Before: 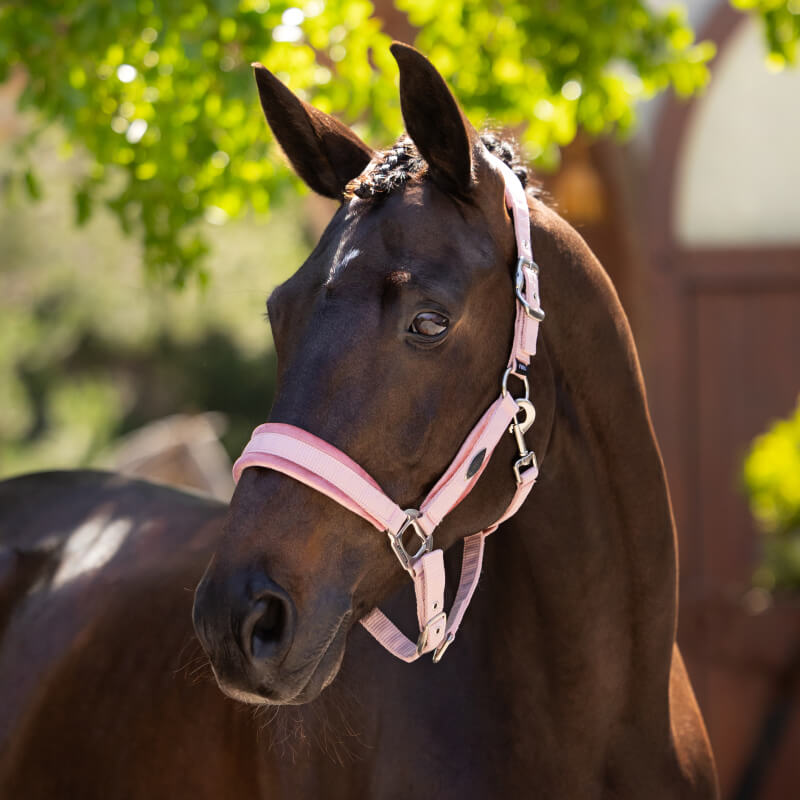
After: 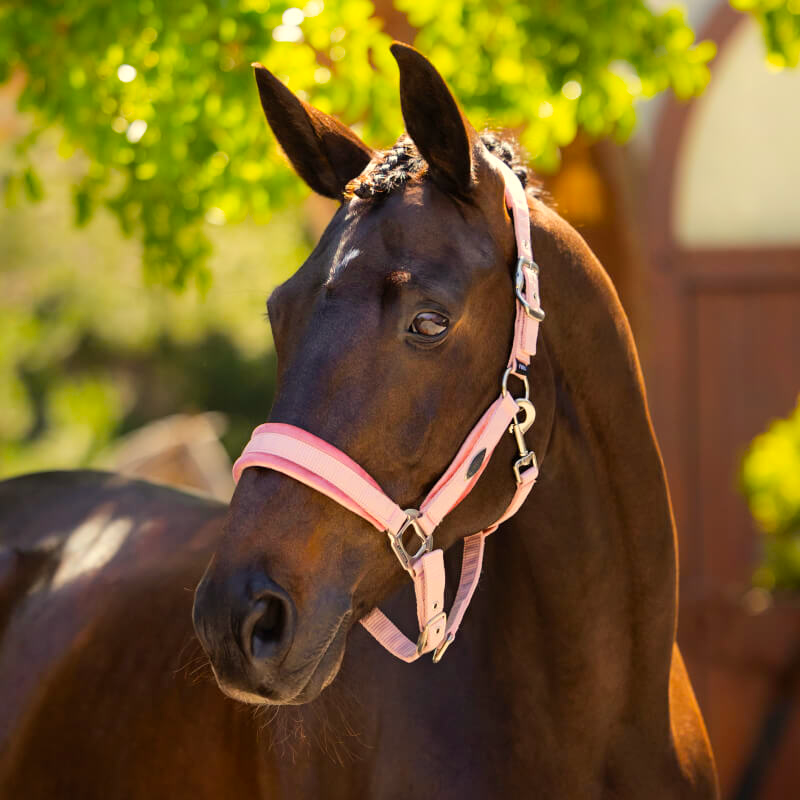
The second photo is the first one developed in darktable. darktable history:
white balance: red 1.029, blue 0.92
color balance rgb: perceptual saturation grading › global saturation 25%, perceptual brilliance grading › mid-tones 10%, perceptual brilliance grading › shadows 15%, global vibrance 20%
